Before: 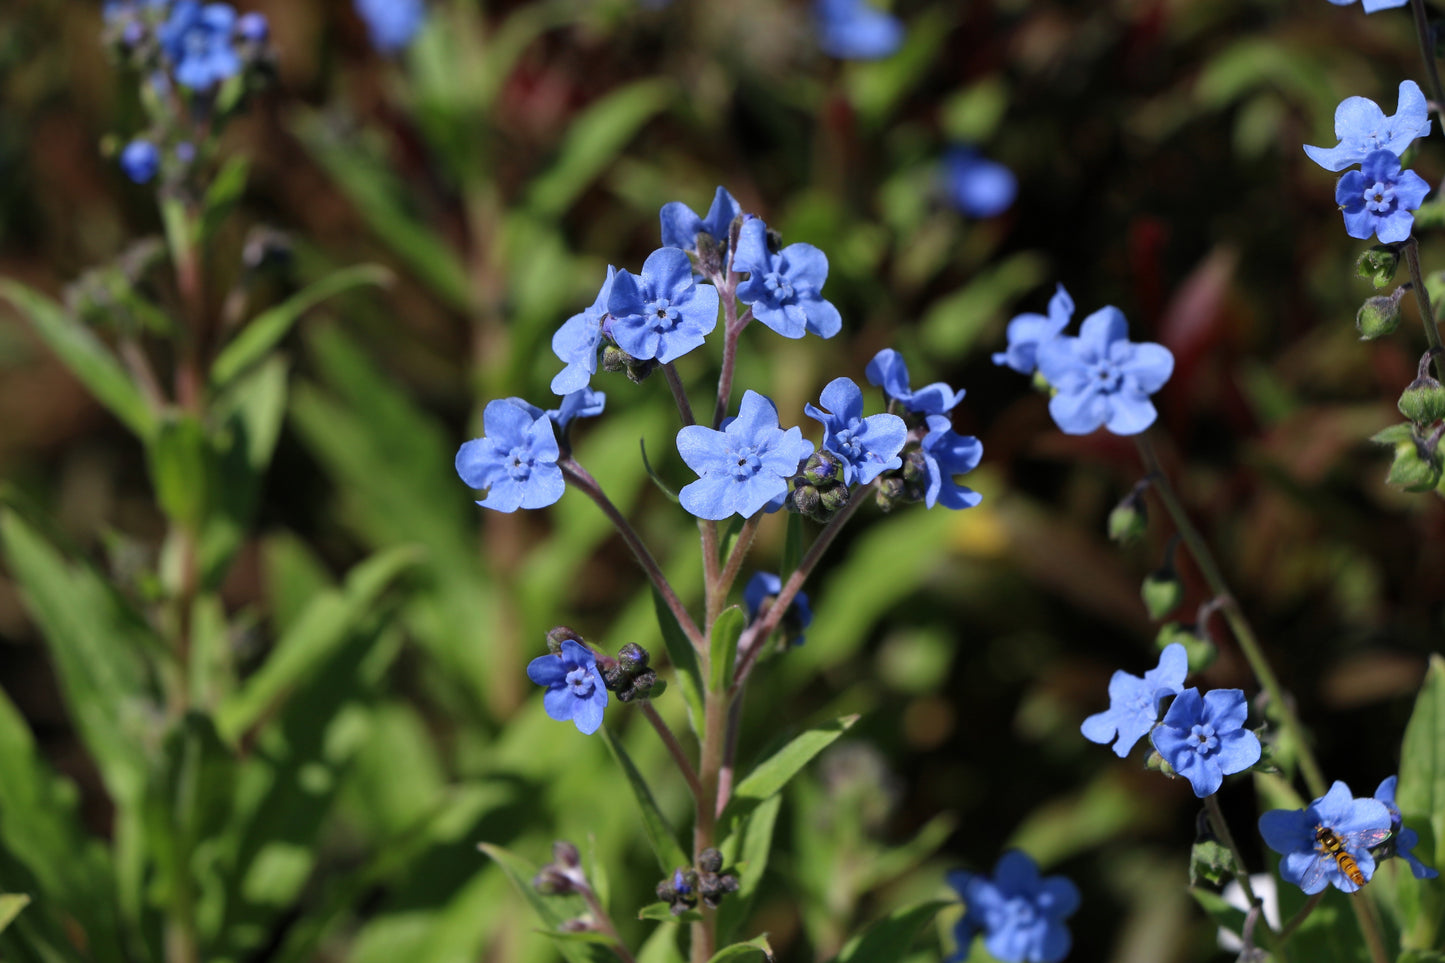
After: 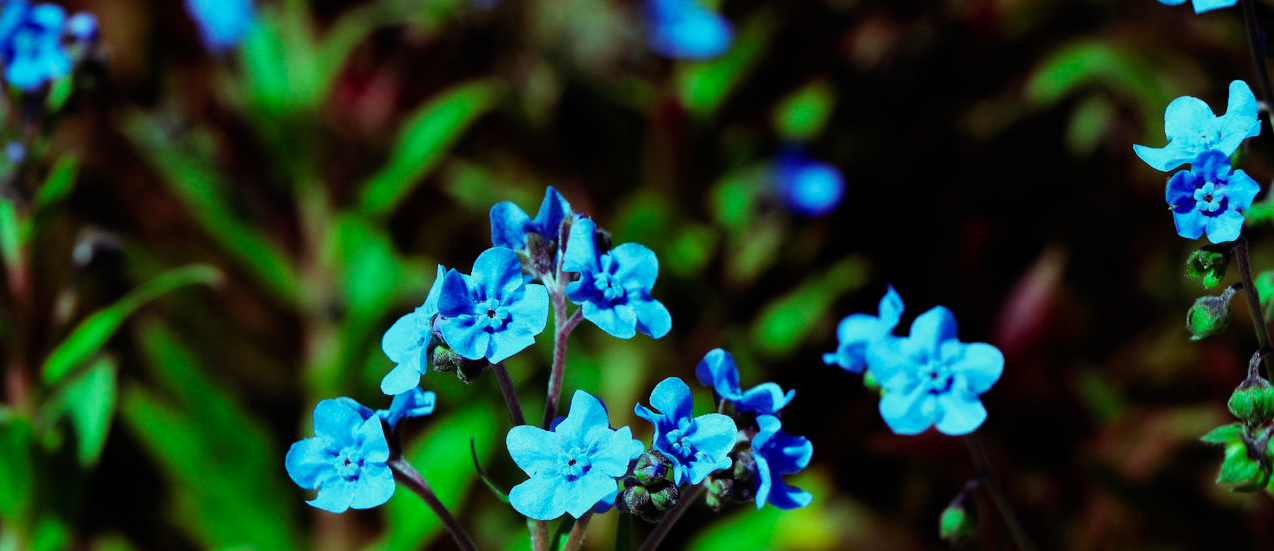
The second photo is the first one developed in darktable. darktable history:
crop and rotate: left 11.812%, bottom 42.776%
color balance rgb: shadows lift › luminance 0.49%, shadows lift › chroma 6.83%, shadows lift › hue 300.29°, power › hue 208.98°, highlights gain › luminance 20.24%, highlights gain › chroma 13.17%, highlights gain › hue 173.85°, perceptual saturation grading › global saturation 18.05%
sigmoid: contrast 1.8, skew -0.2, preserve hue 0%, red attenuation 0.1, red rotation 0.035, green attenuation 0.1, green rotation -0.017, blue attenuation 0.15, blue rotation -0.052, base primaries Rec2020
